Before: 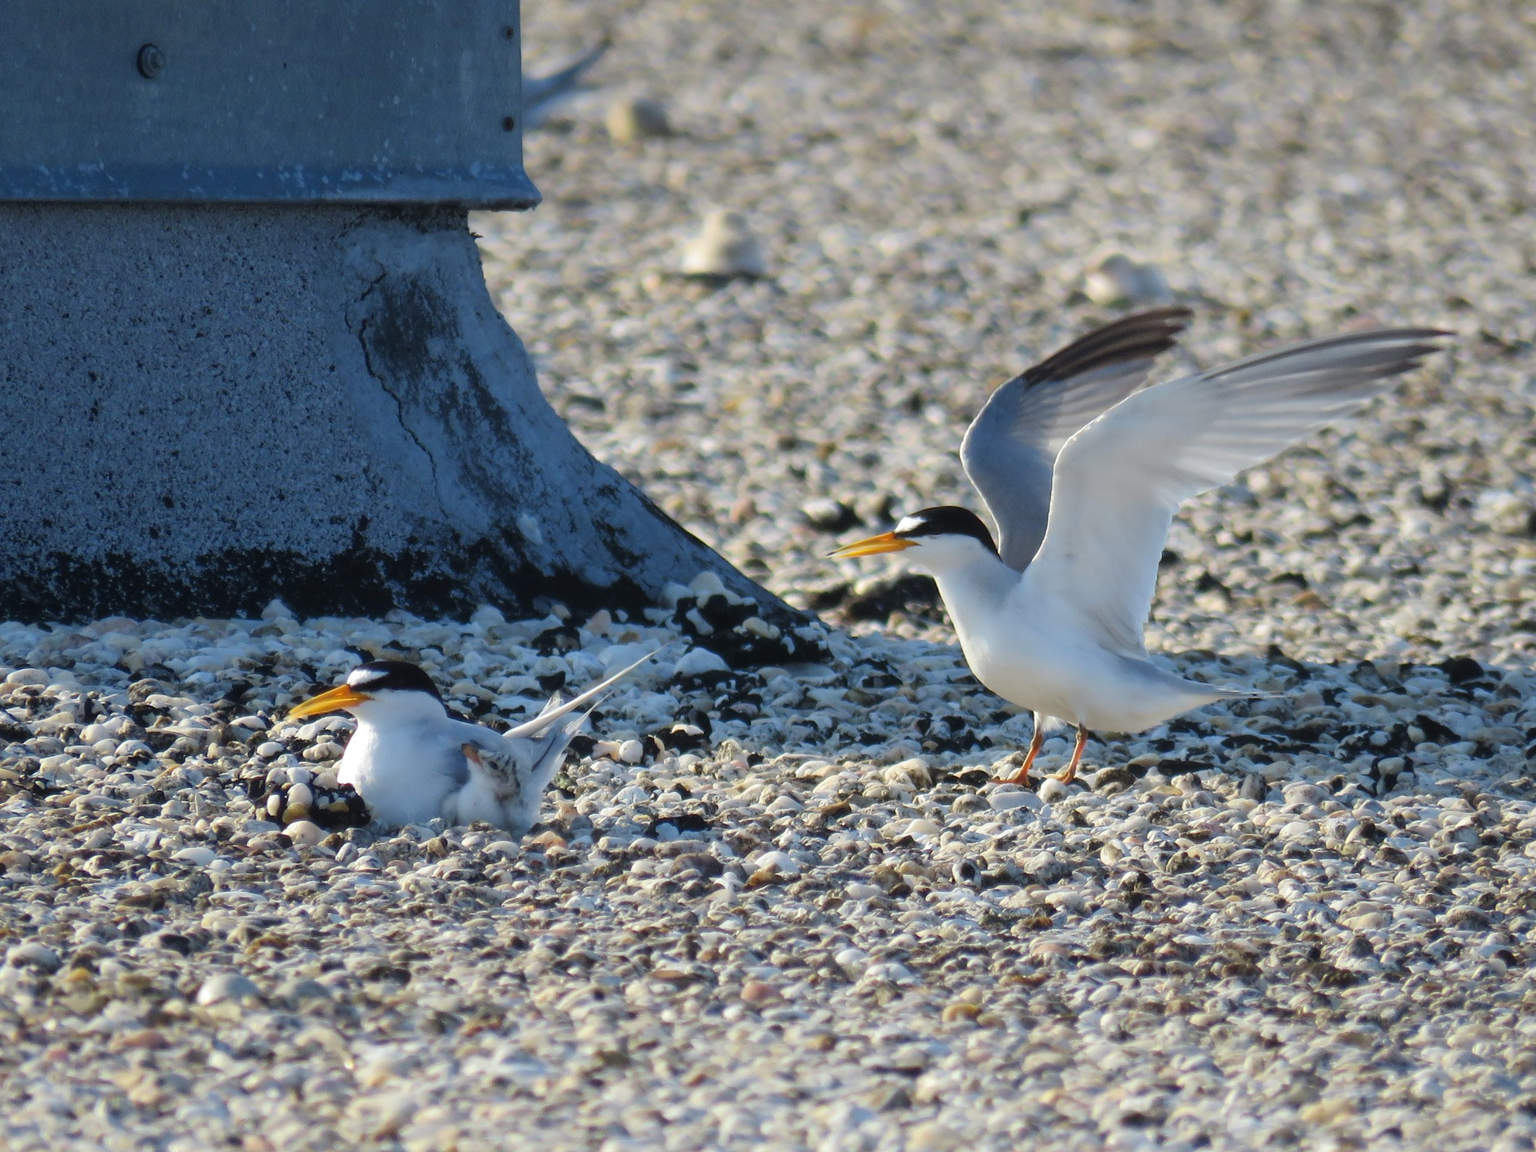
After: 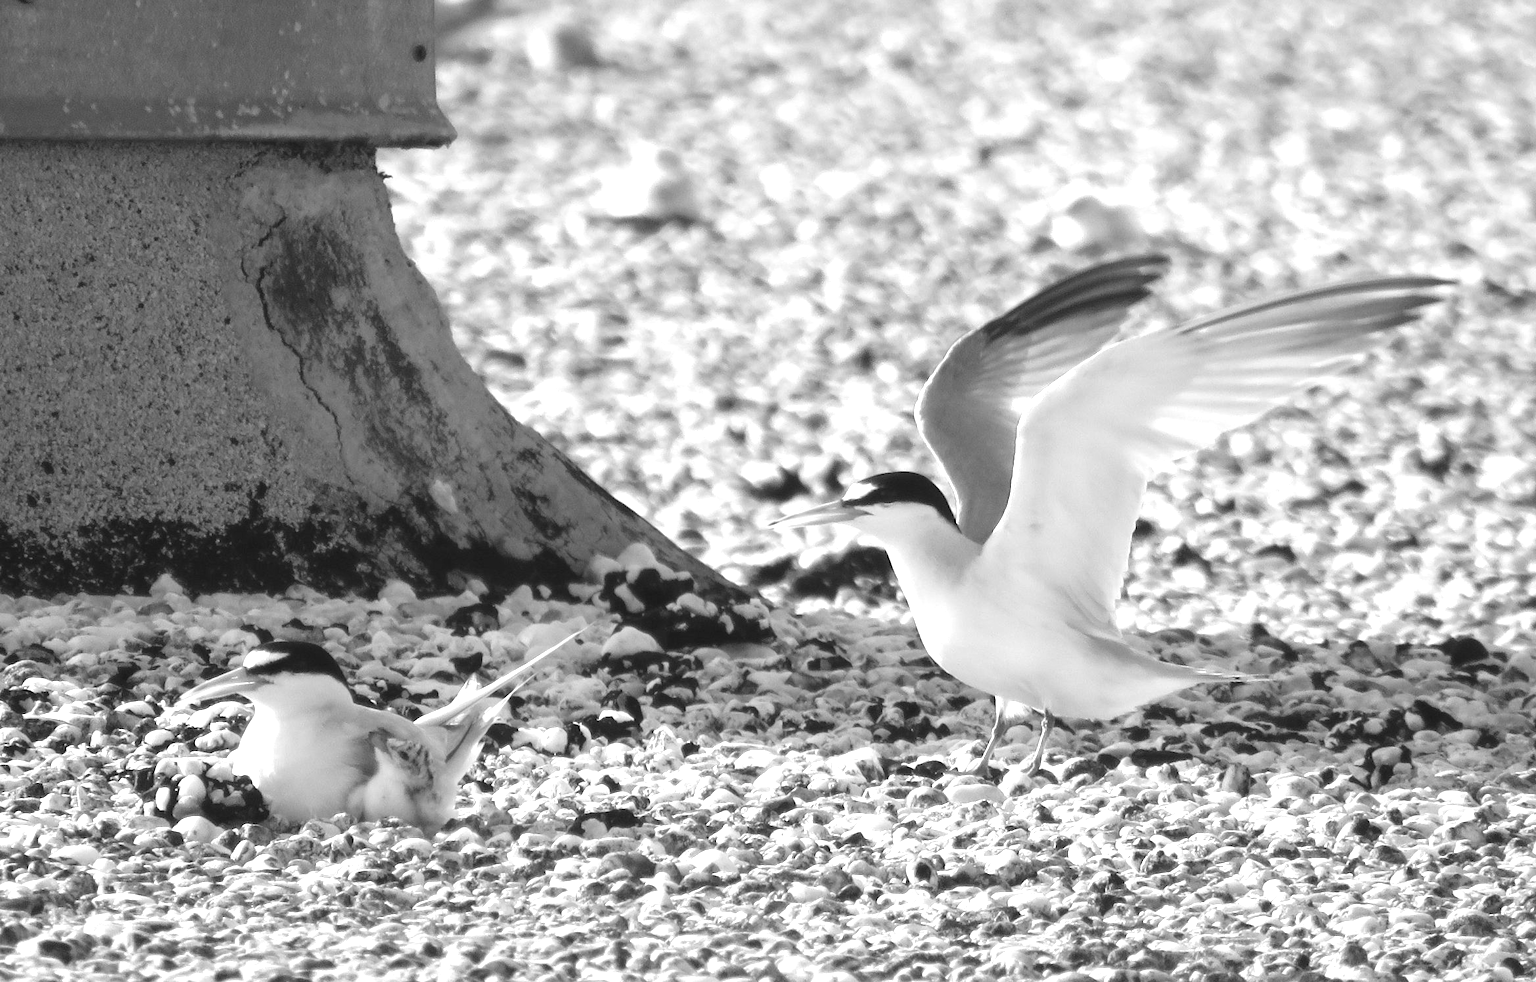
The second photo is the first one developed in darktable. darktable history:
crop: left 8.155%, top 6.611%, bottom 15.385%
exposure: black level correction 0, exposure 1.1 EV, compensate exposure bias true, compensate highlight preservation false
color correction: highlights b* 3
monochrome: on, module defaults
